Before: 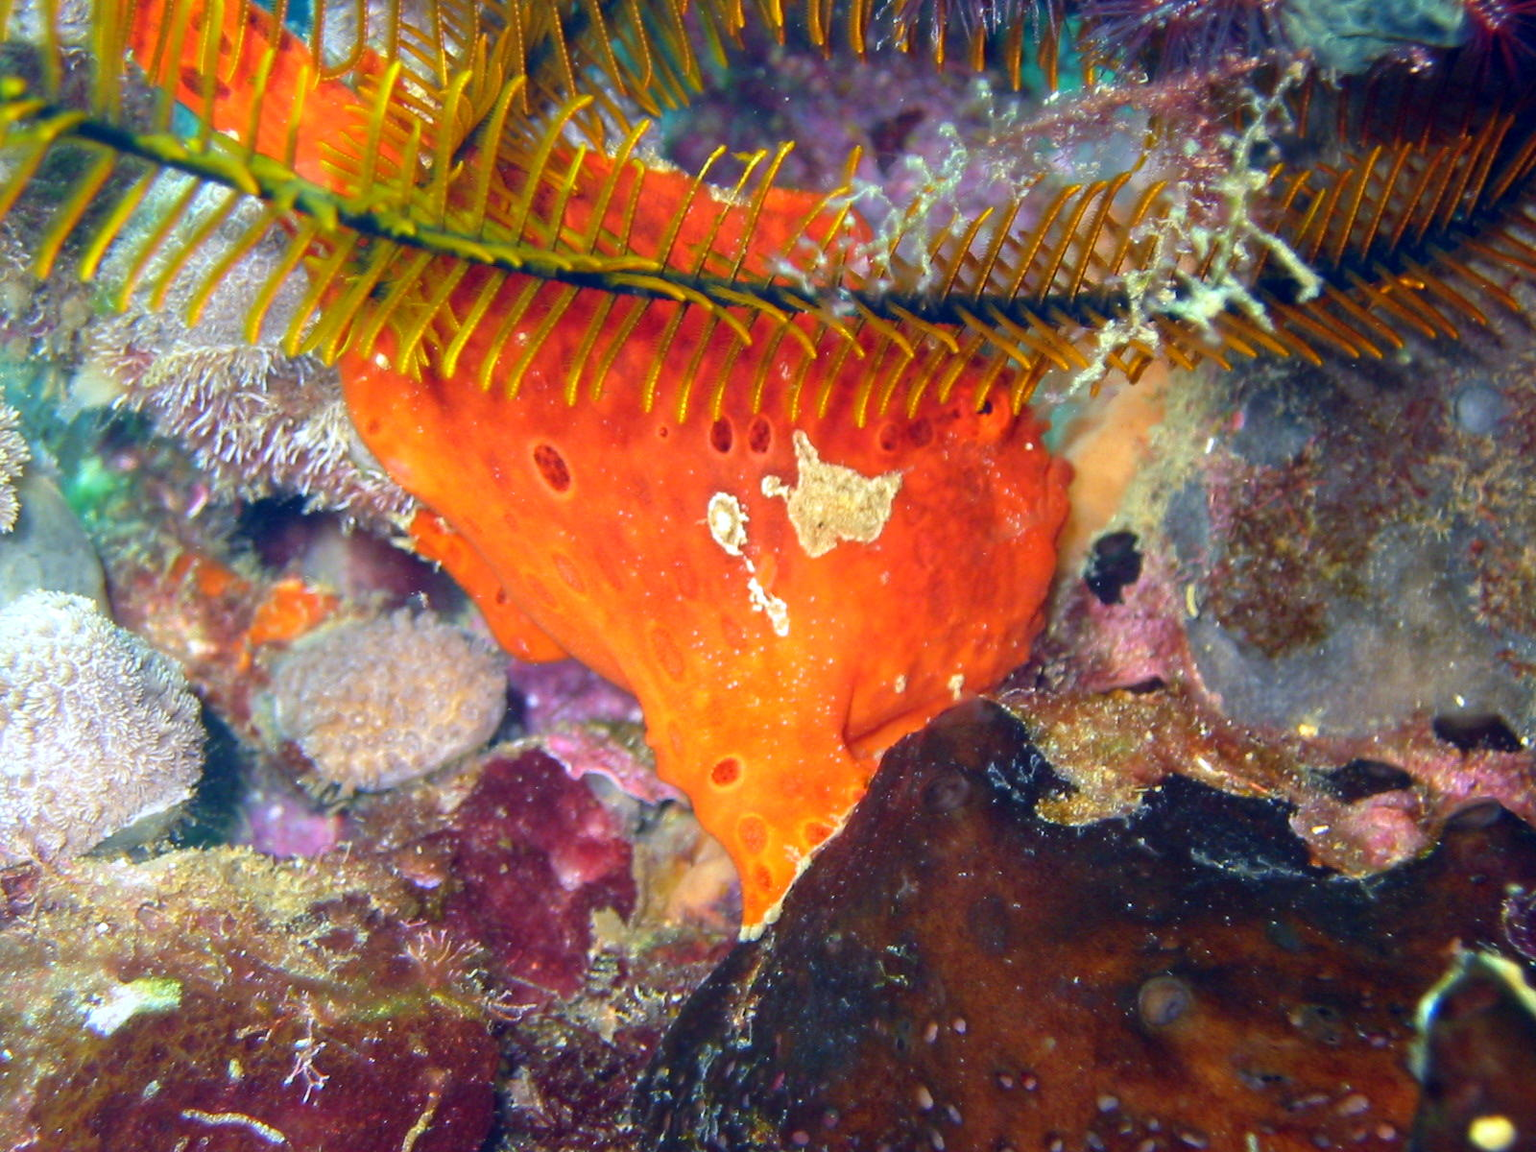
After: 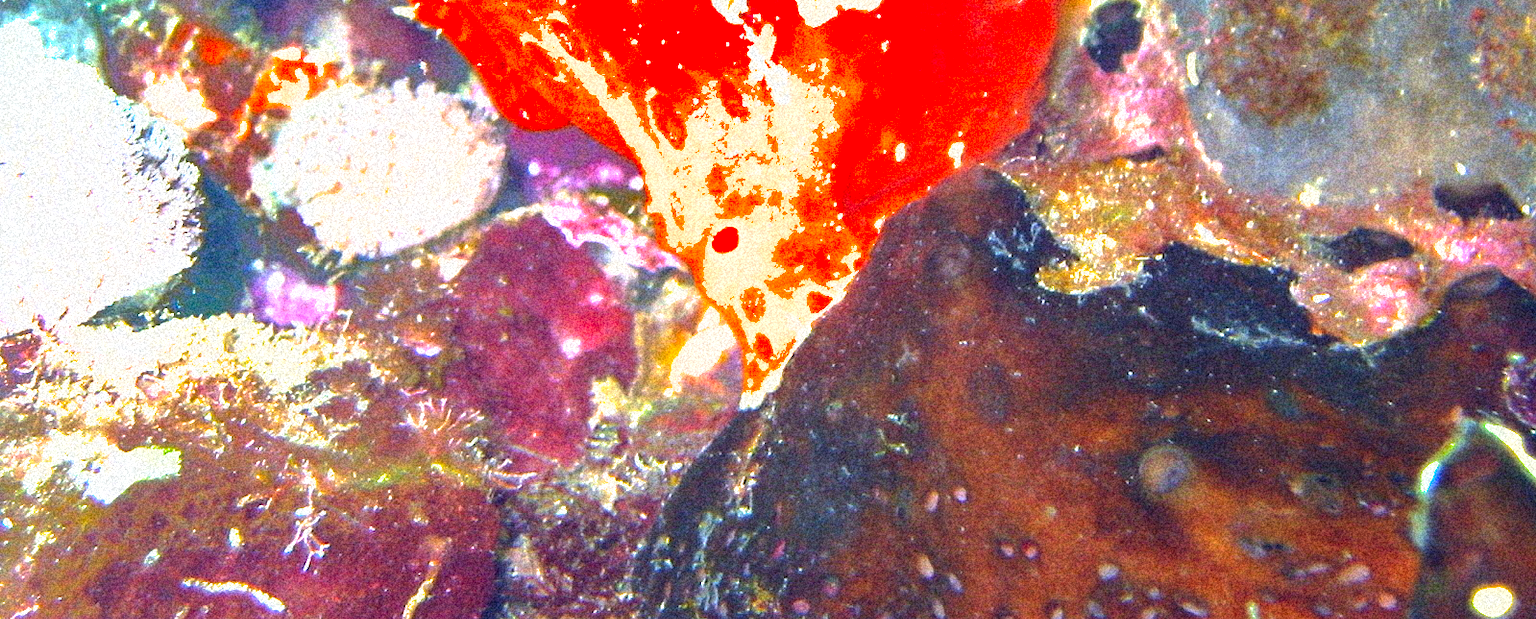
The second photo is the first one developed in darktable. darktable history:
grain: coarseness 46.9 ISO, strength 50.21%, mid-tones bias 0%
exposure: black level correction -0.002, exposure 1.35 EV, compensate highlight preservation false
crop and rotate: top 46.237%
shadows and highlights: shadows 25, highlights -70
